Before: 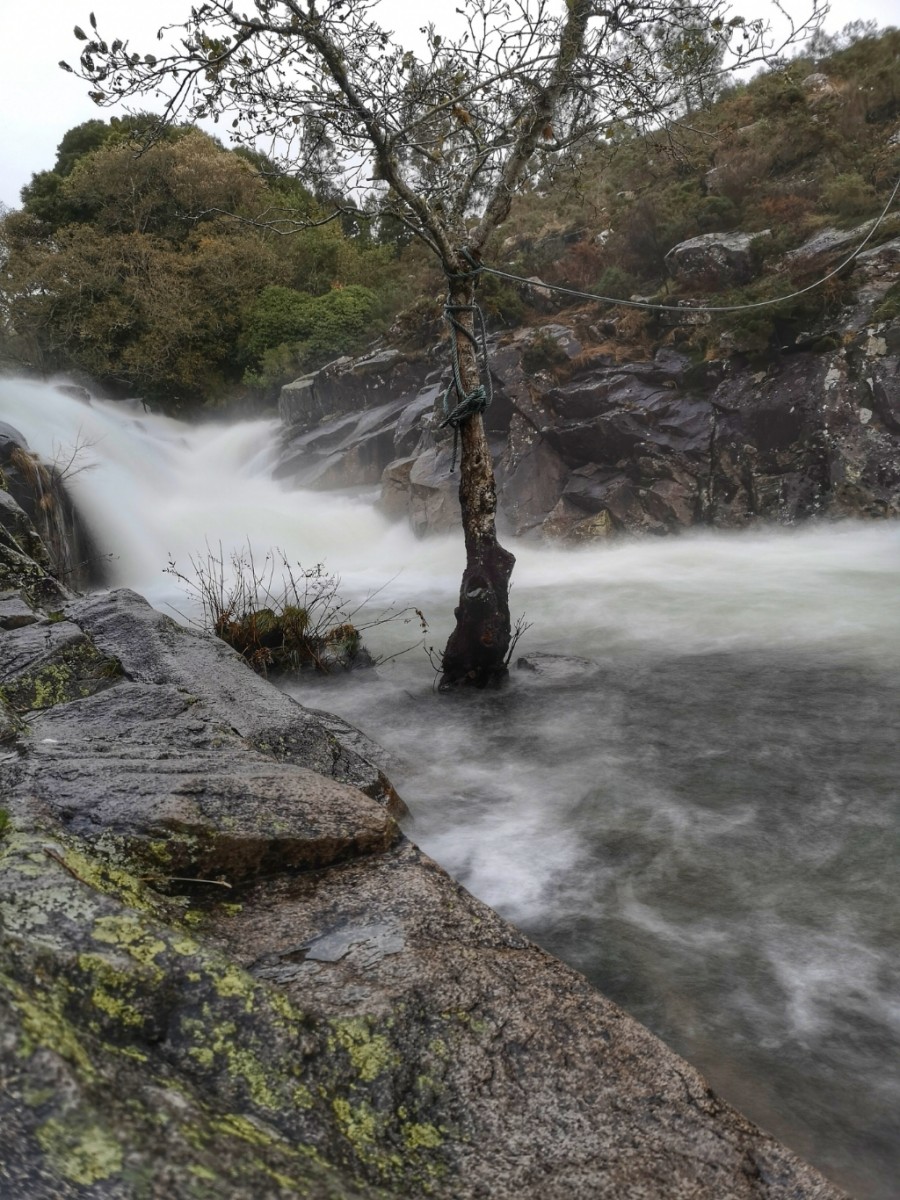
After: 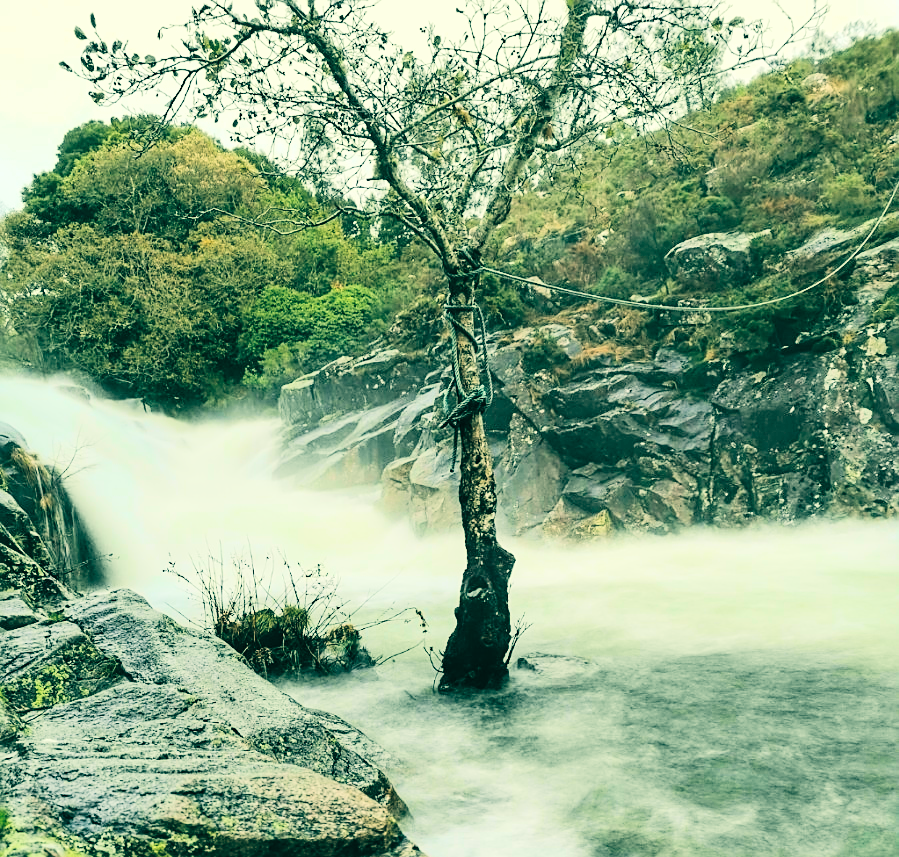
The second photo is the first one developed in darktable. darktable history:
sharpen: on, module defaults
crop: bottom 28.576%
contrast brightness saturation: contrast 0.07, brightness 0.18, saturation 0.4
fill light: on, module defaults
color balance: lift [1.005, 0.99, 1.007, 1.01], gamma [1, 1.034, 1.032, 0.966], gain [0.873, 1.055, 1.067, 0.933]
tone curve: curves: ch0 [(0, 0) (0.16, 0.055) (0.506, 0.762) (1, 1.024)], color space Lab, linked channels, preserve colors none
